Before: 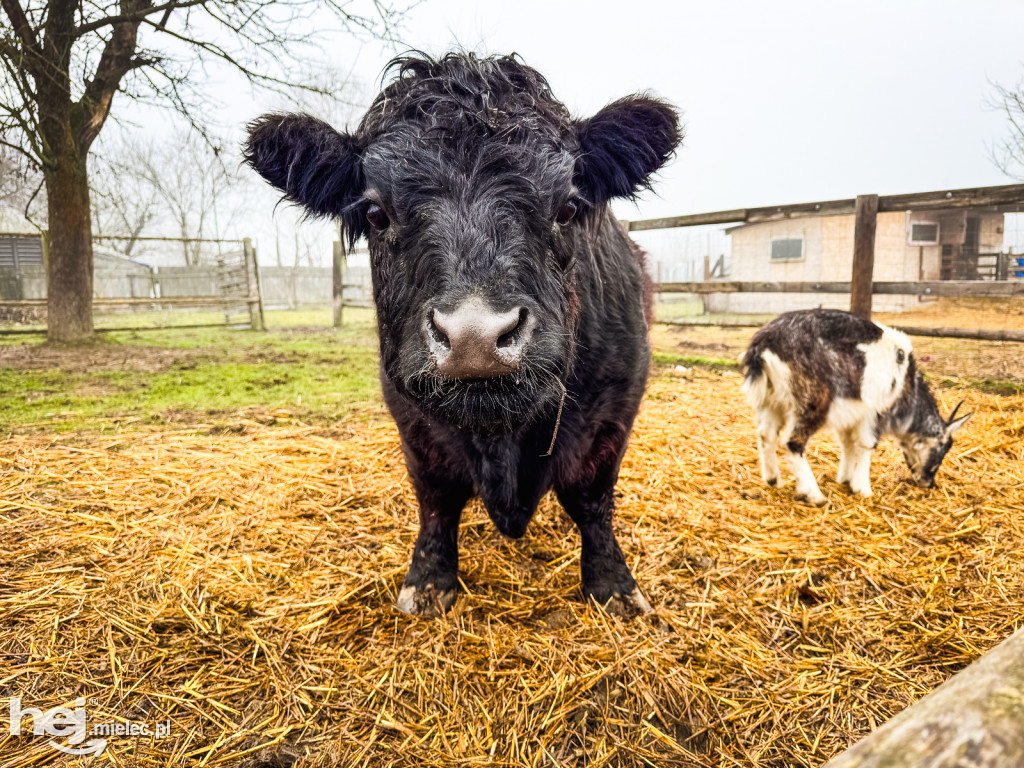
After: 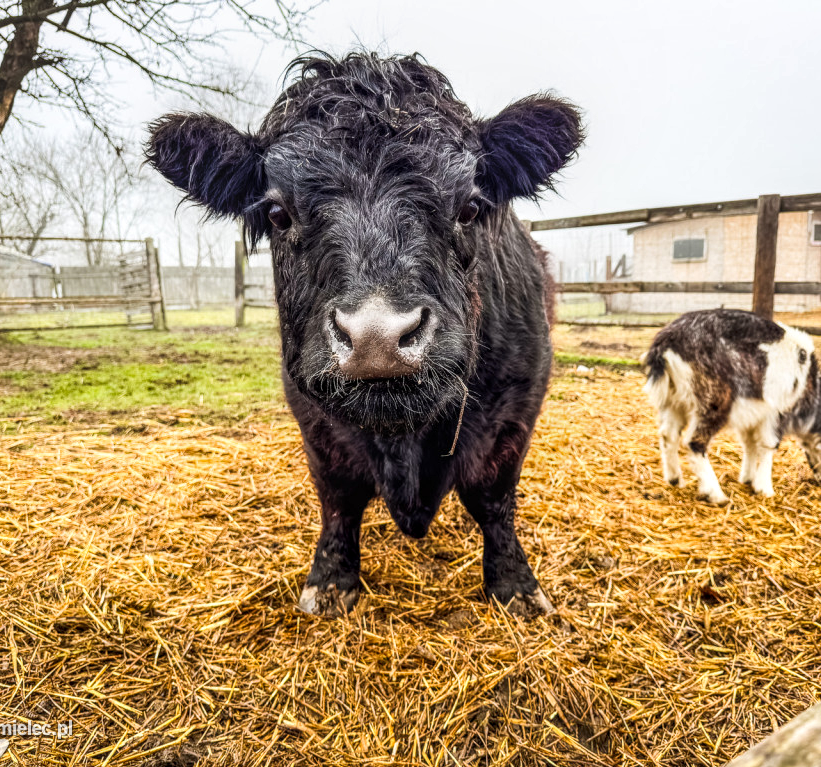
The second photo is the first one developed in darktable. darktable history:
local contrast: detail 130%
crop and rotate: left 9.597%, right 10.195%
